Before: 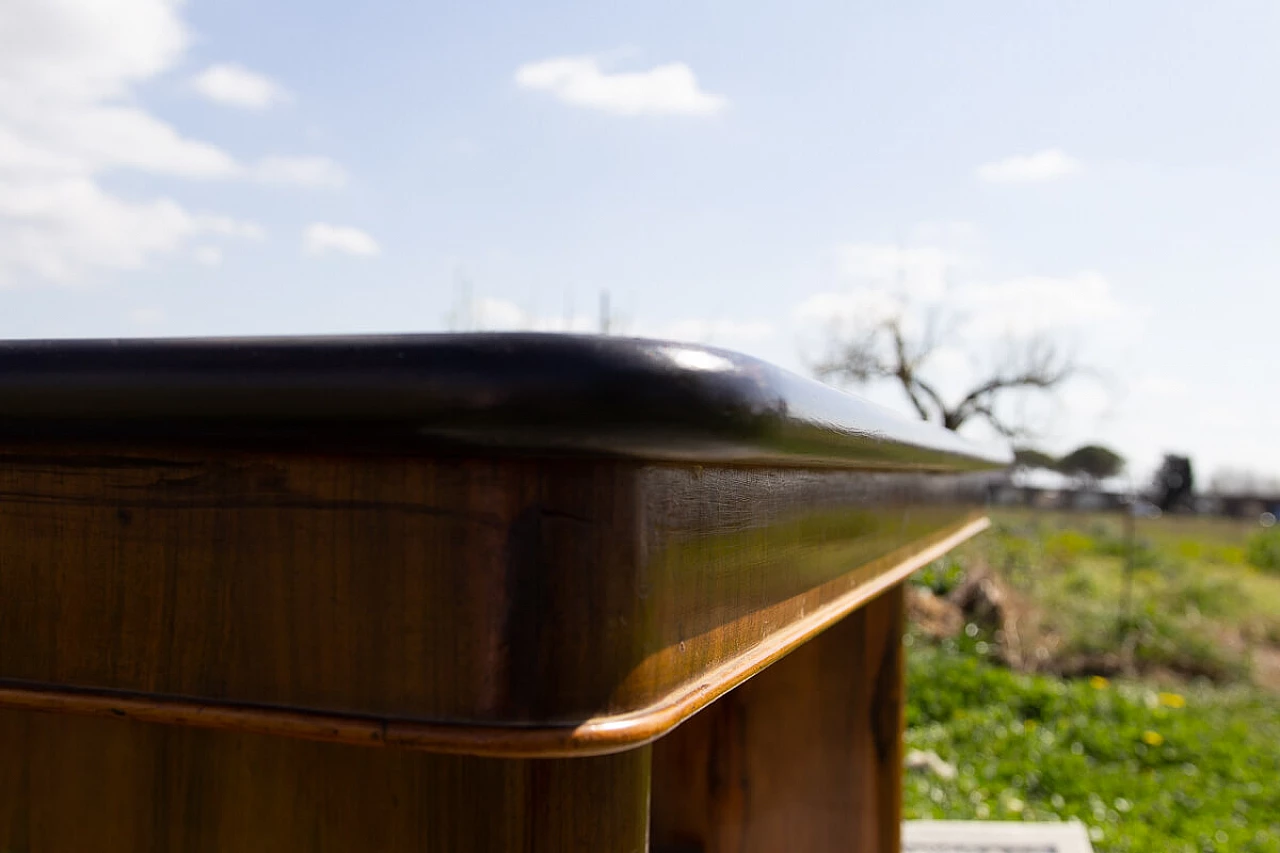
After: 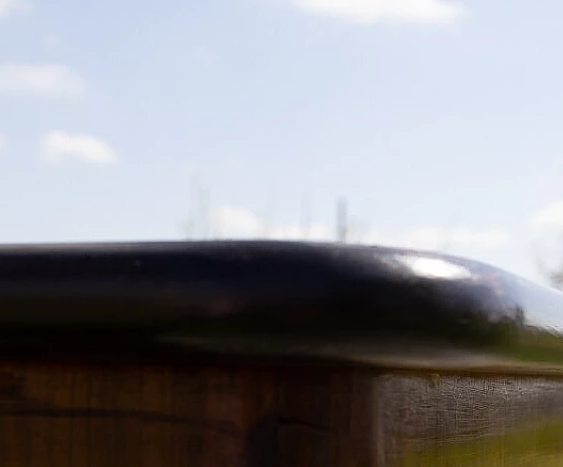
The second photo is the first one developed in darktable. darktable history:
crop: left 20.554%, top 10.824%, right 35.407%, bottom 34.364%
